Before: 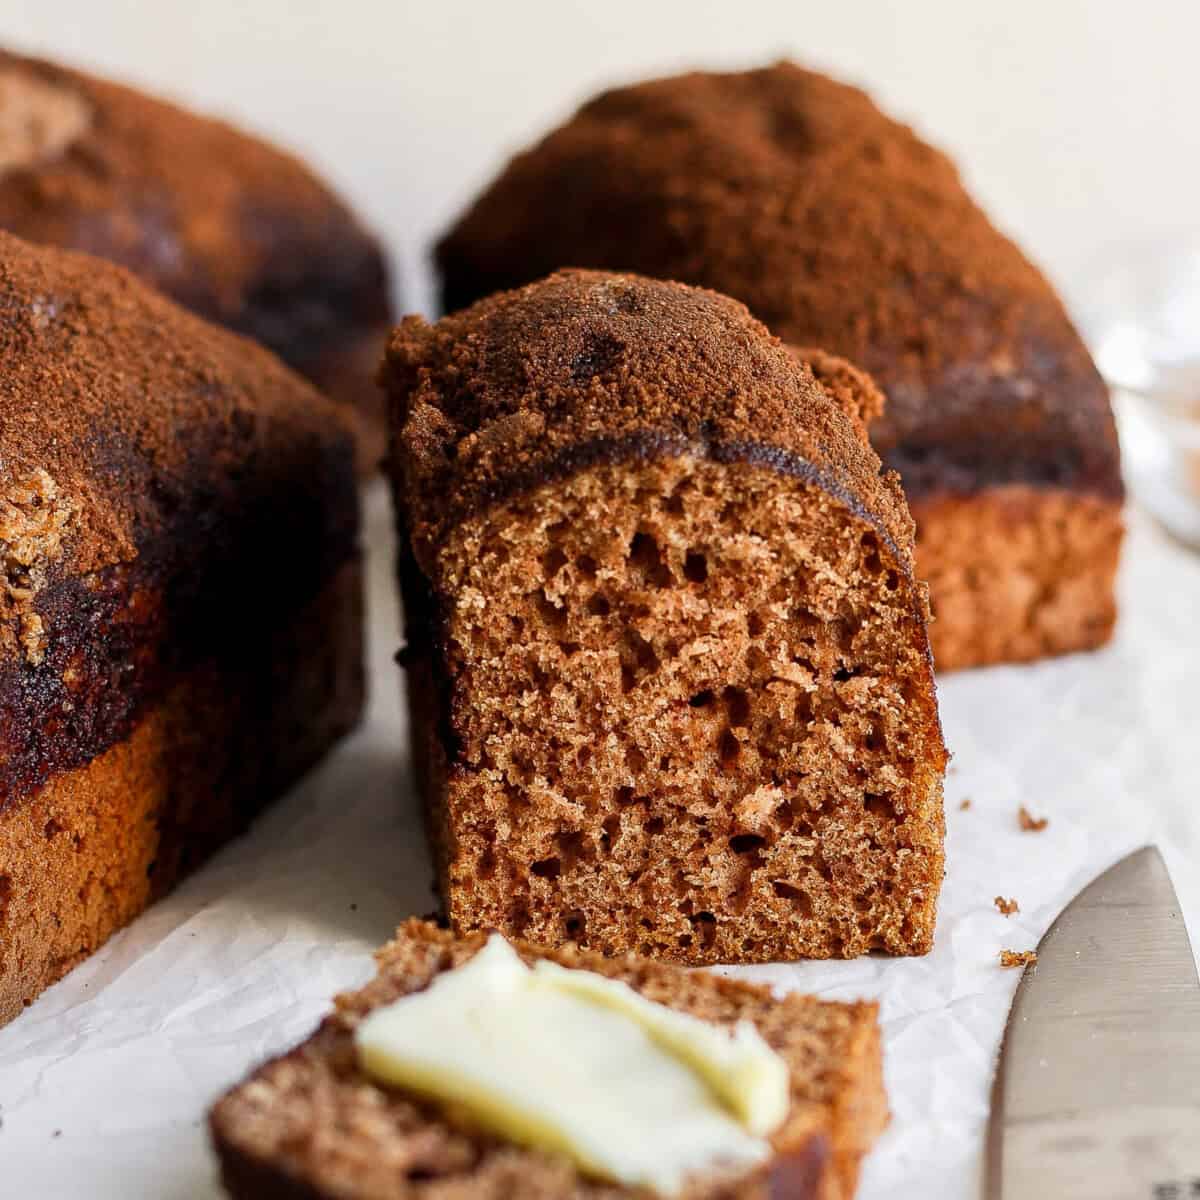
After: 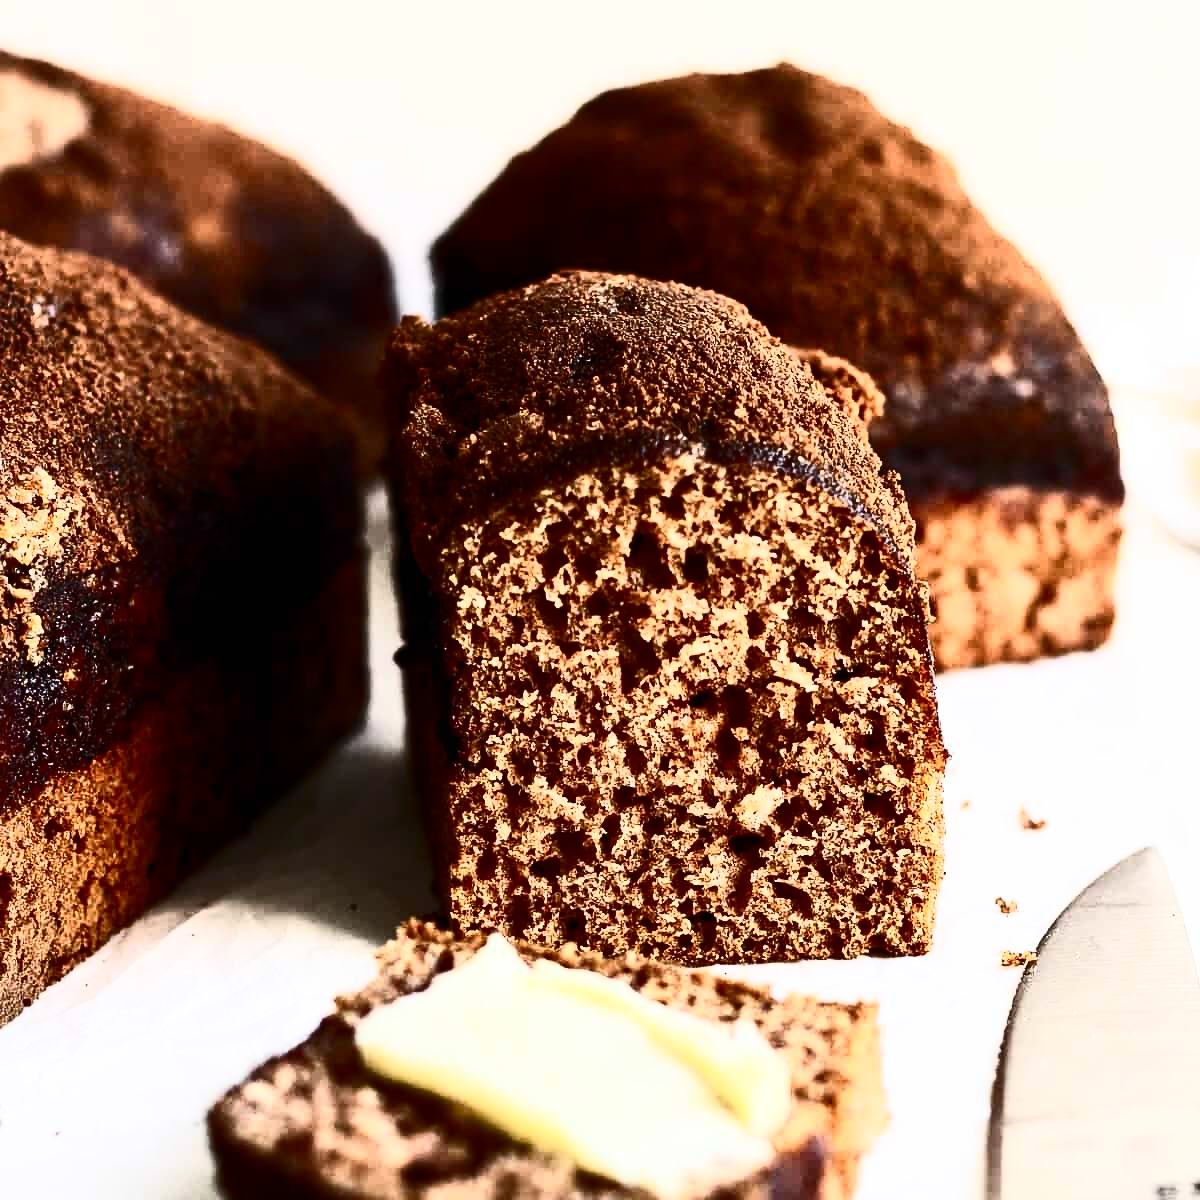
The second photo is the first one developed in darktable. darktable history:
contrast brightness saturation: contrast 0.926, brightness 0.204
